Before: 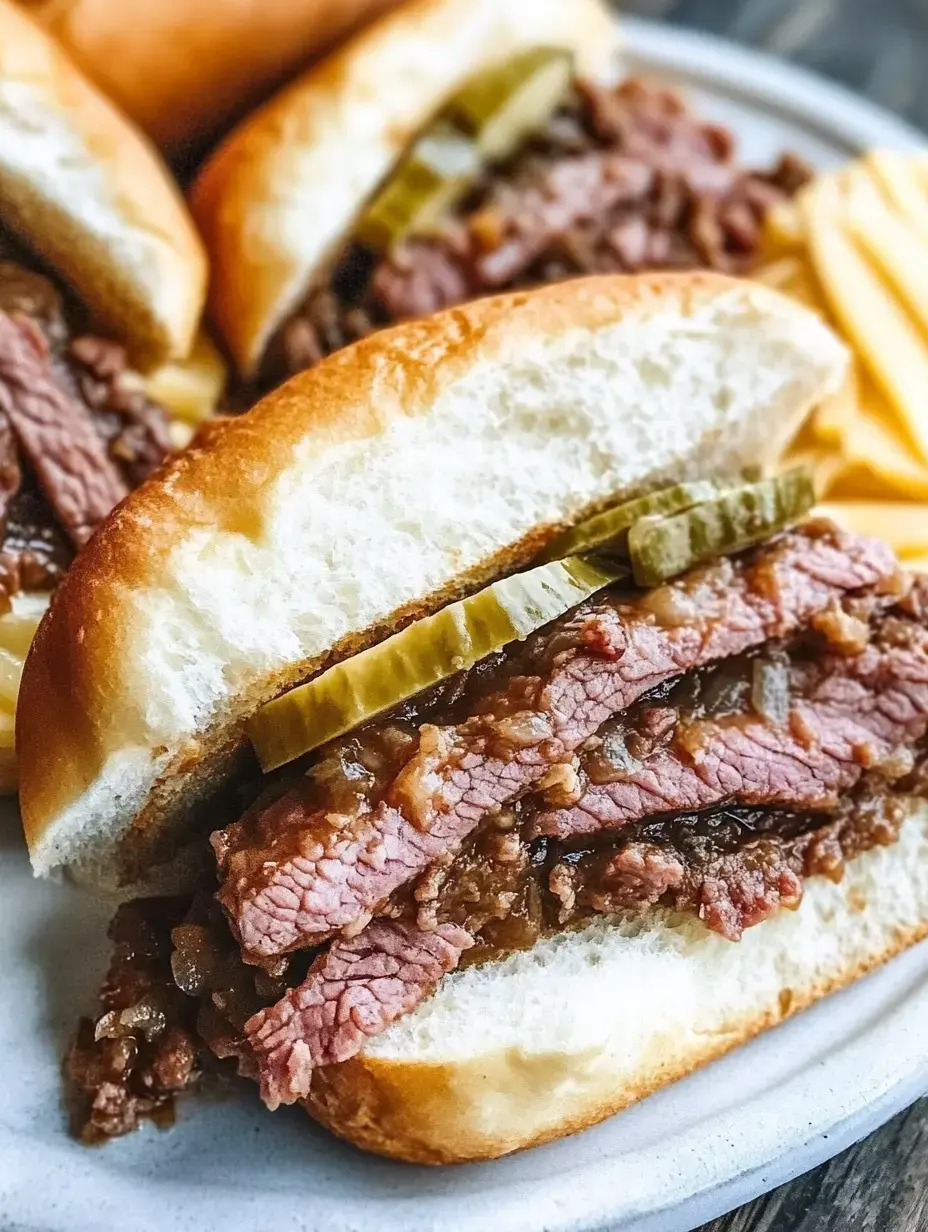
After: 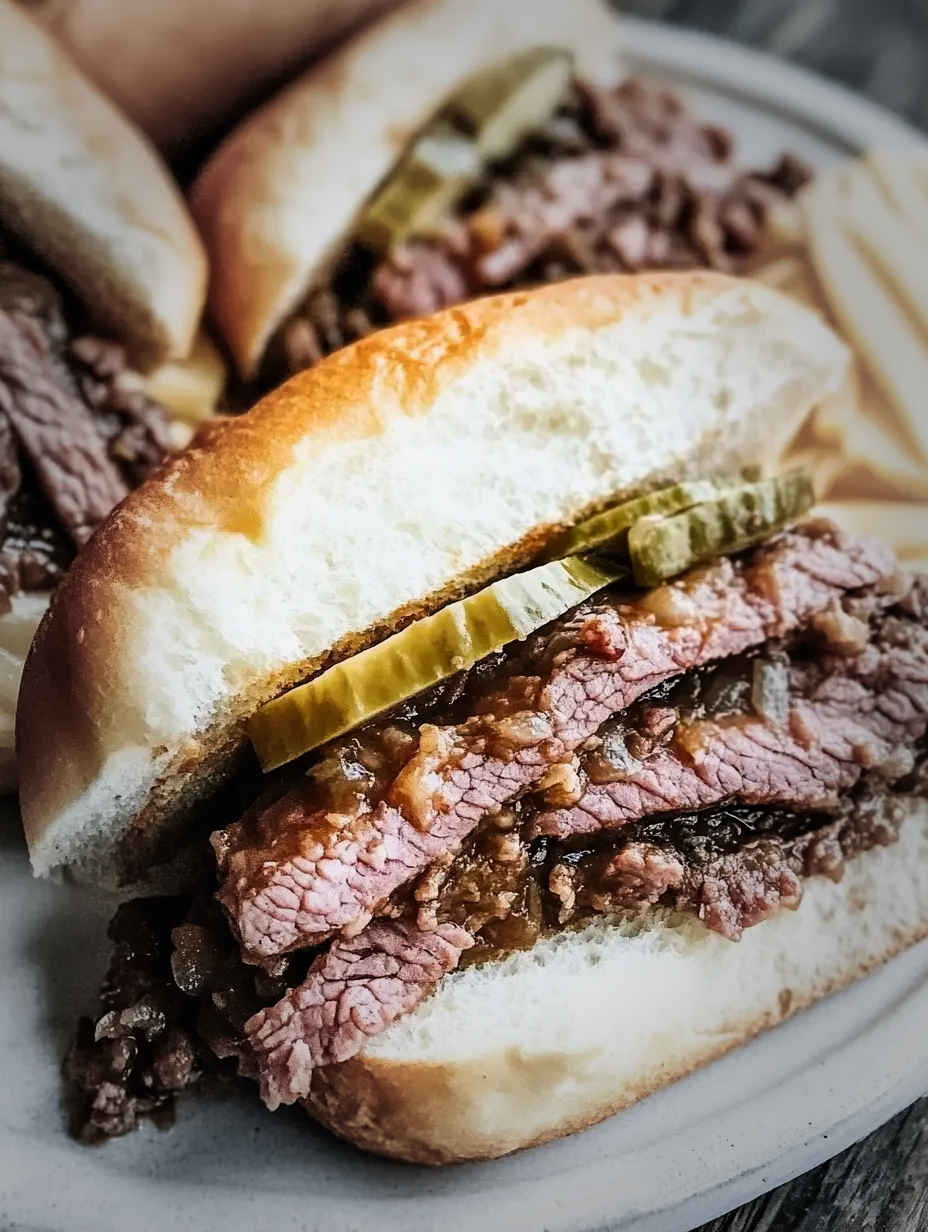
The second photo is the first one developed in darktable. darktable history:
filmic rgb: black relative exposure -8.07 EV, white relative exposure 3 EV, hardness 5.35, contrast 1.25
vignetting: fall-off start 48.41%, automatic ratio true, width/height ratio 1.29, unbound false
